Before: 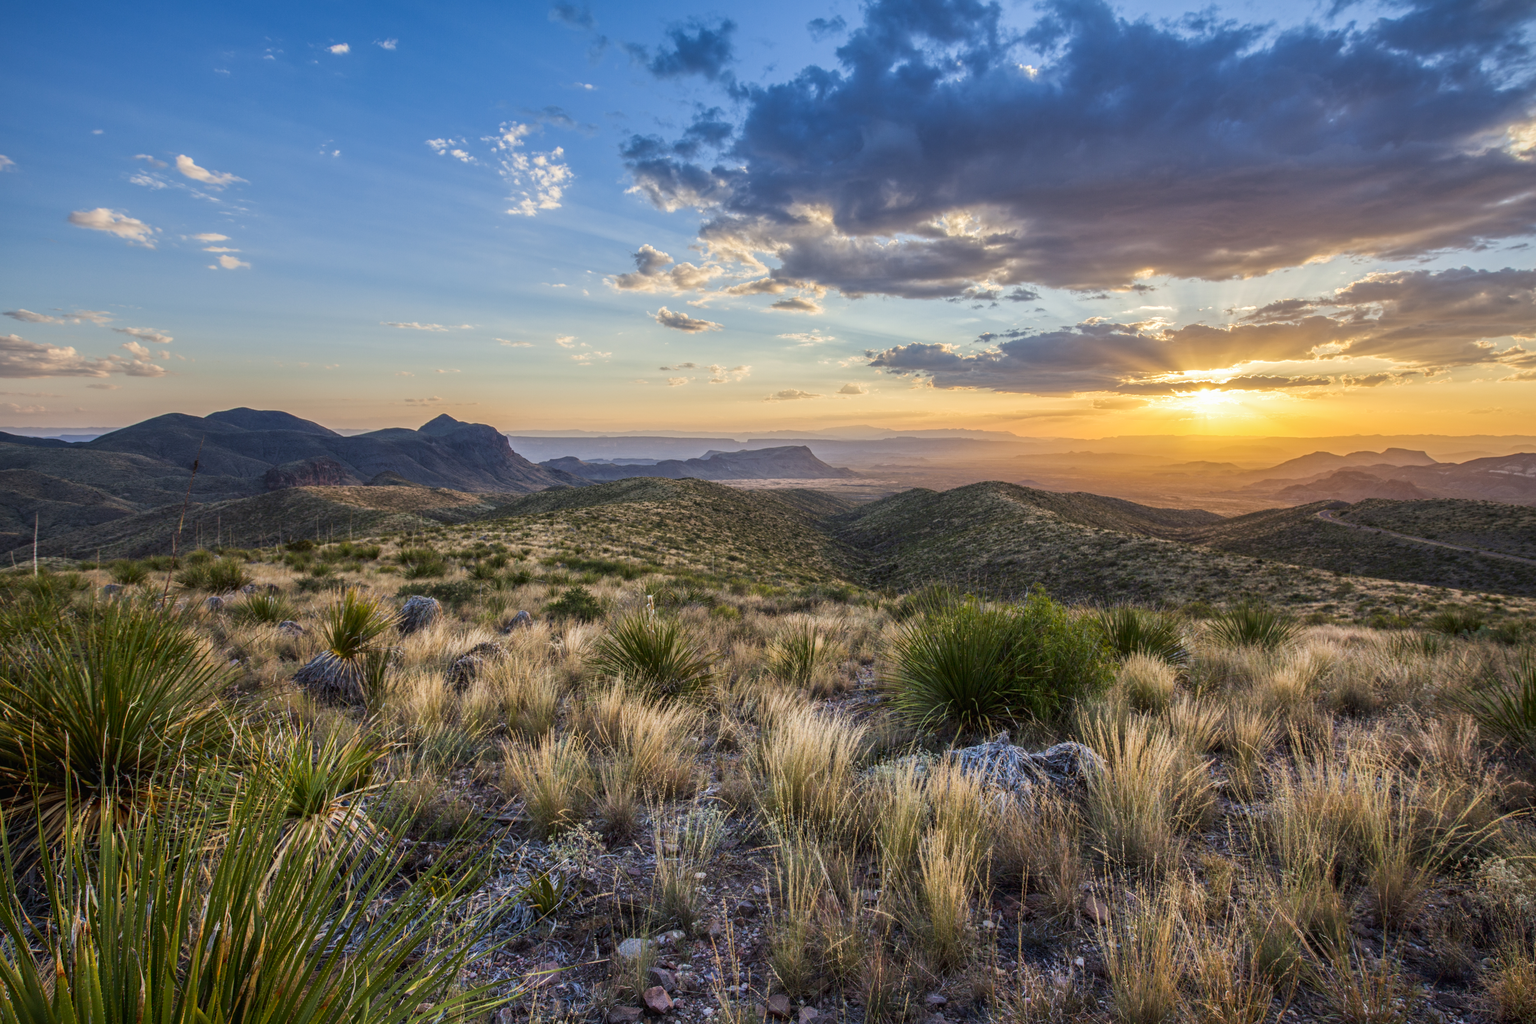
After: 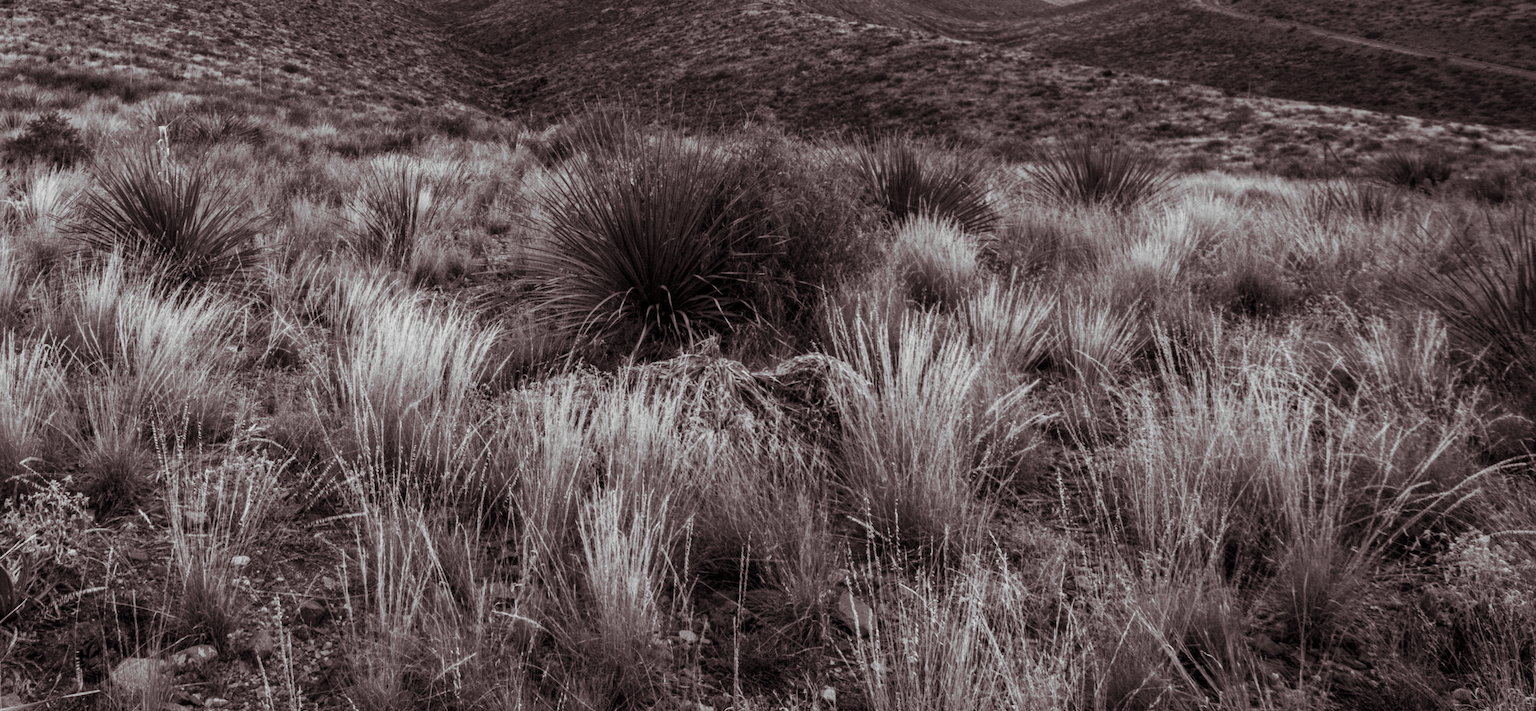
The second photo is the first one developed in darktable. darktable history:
crop and rotate: left 35.509%, top 50.238%, bottom 4.934%
split-toning: shadows › saturation 0.24, highlights › hue 54°, highlights › saturation 0.24
monochrome: on, module defaults
white balance: emerald 1
